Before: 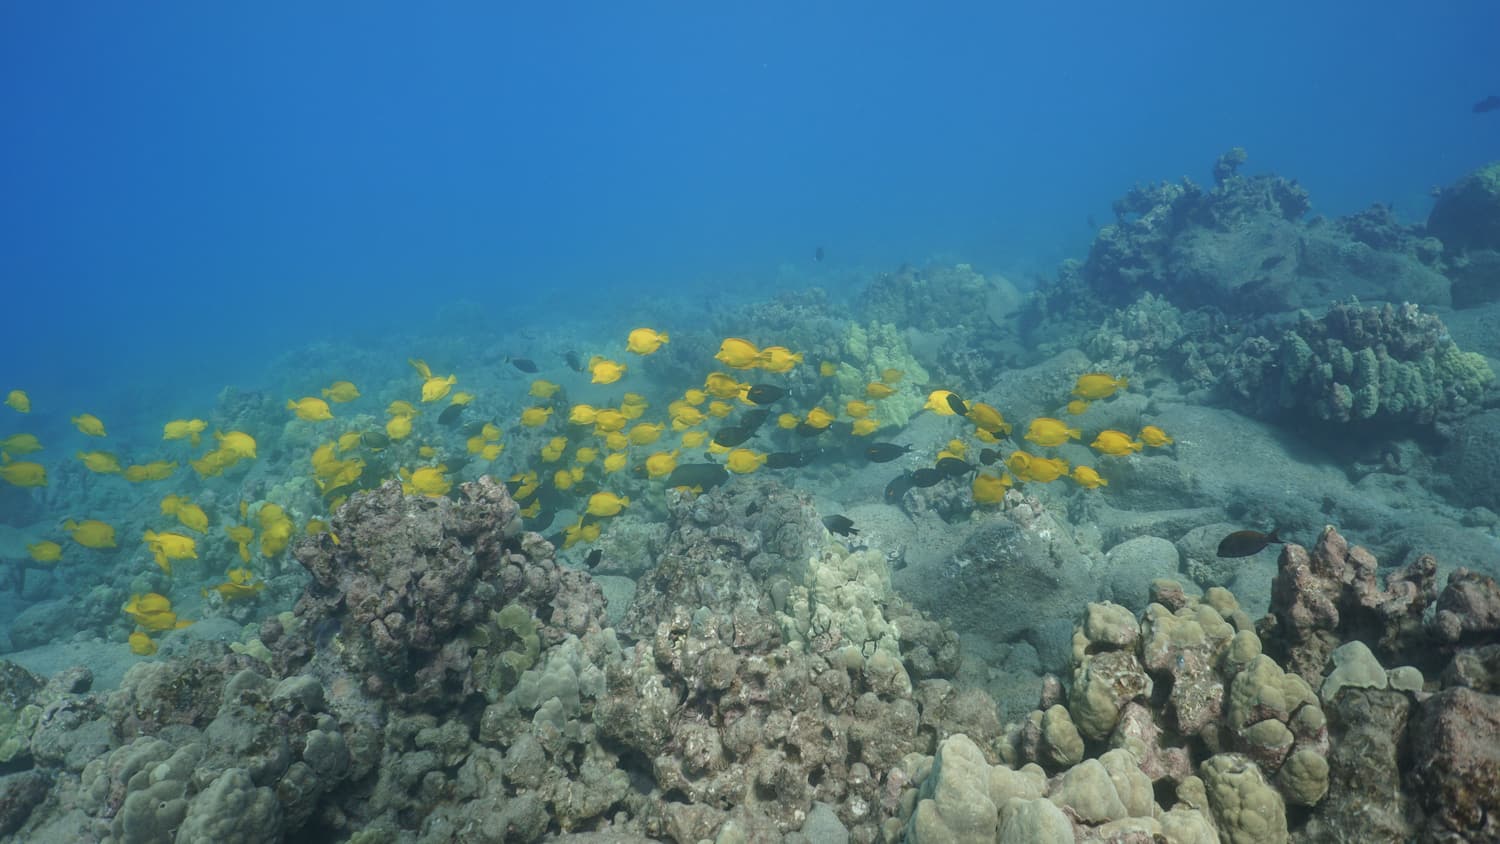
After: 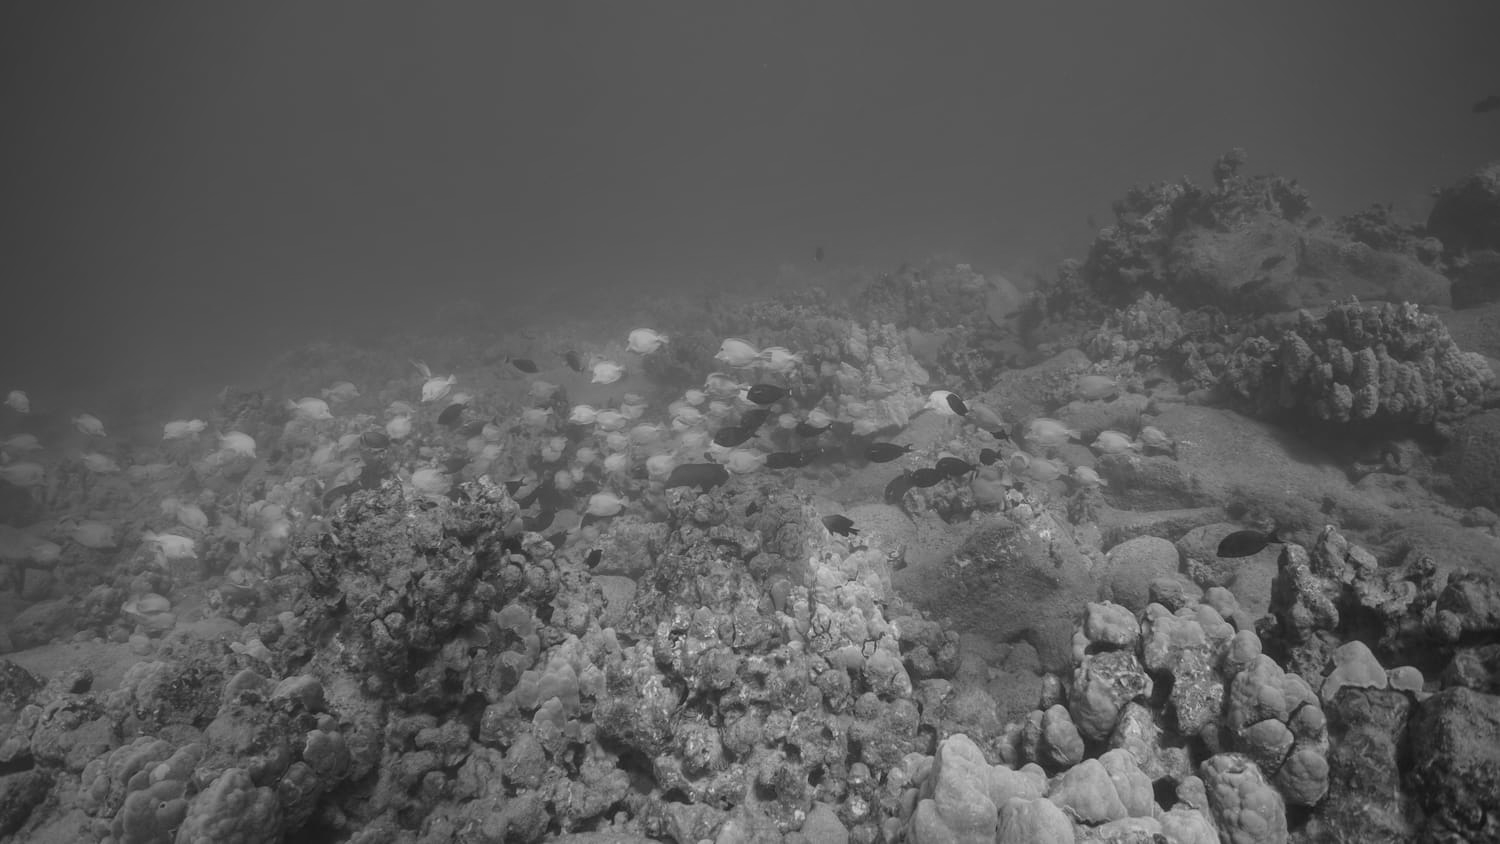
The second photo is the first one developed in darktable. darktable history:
monochrome: a 26.22, b 42.67, size 0.8
vignetting: fall-off radius 60.92%
